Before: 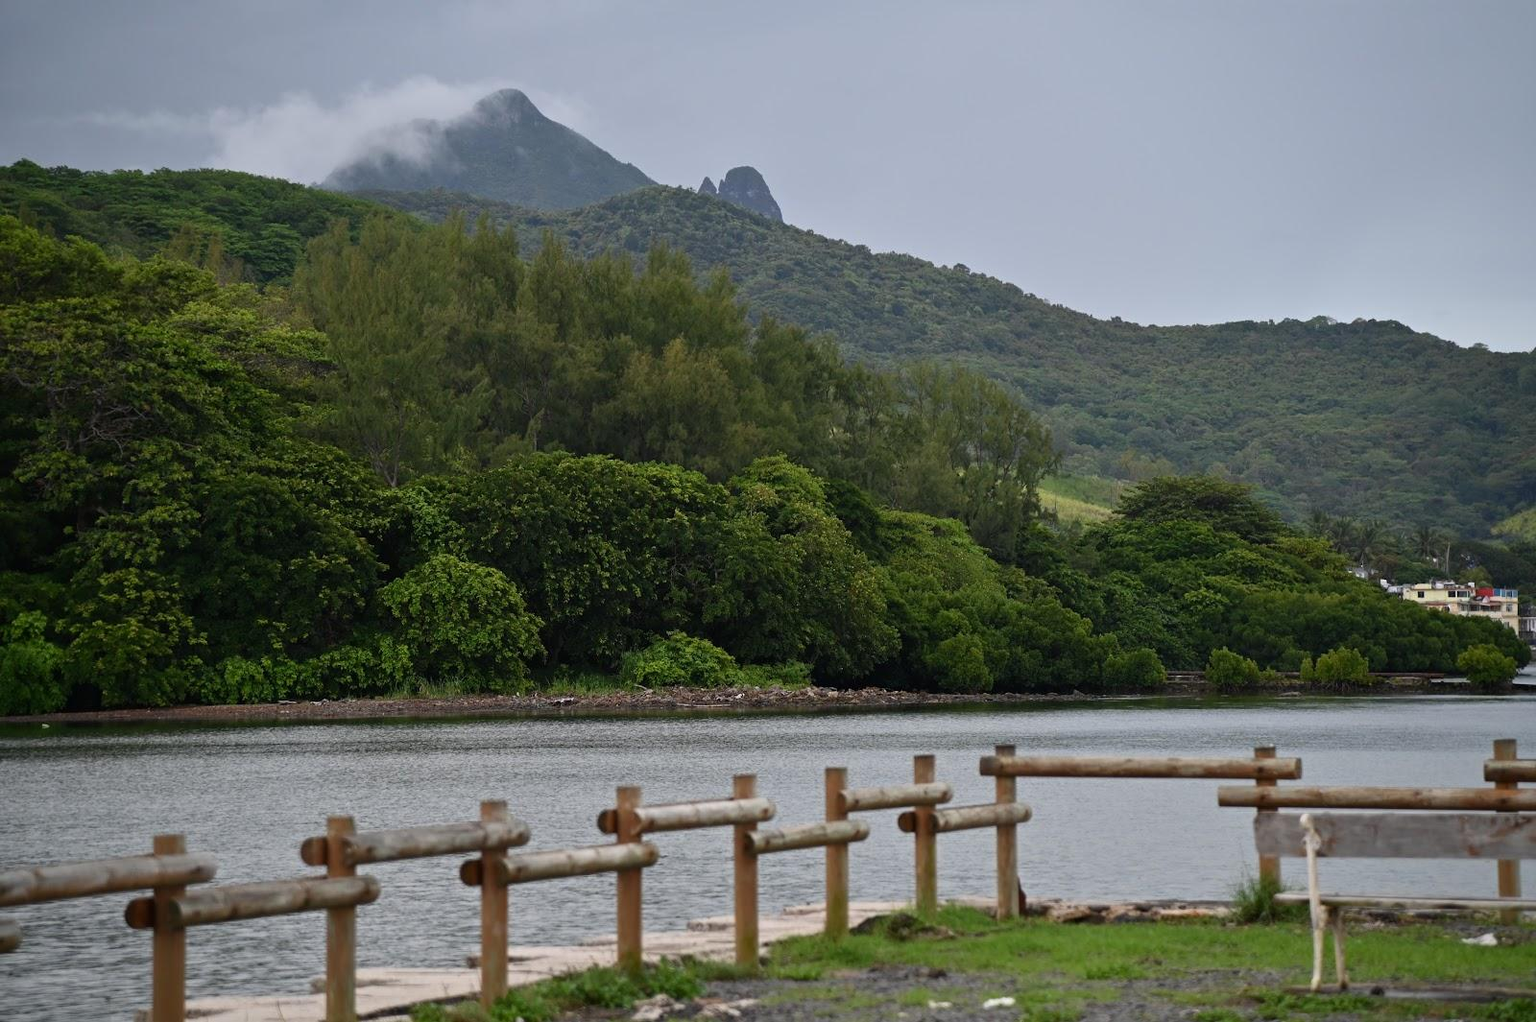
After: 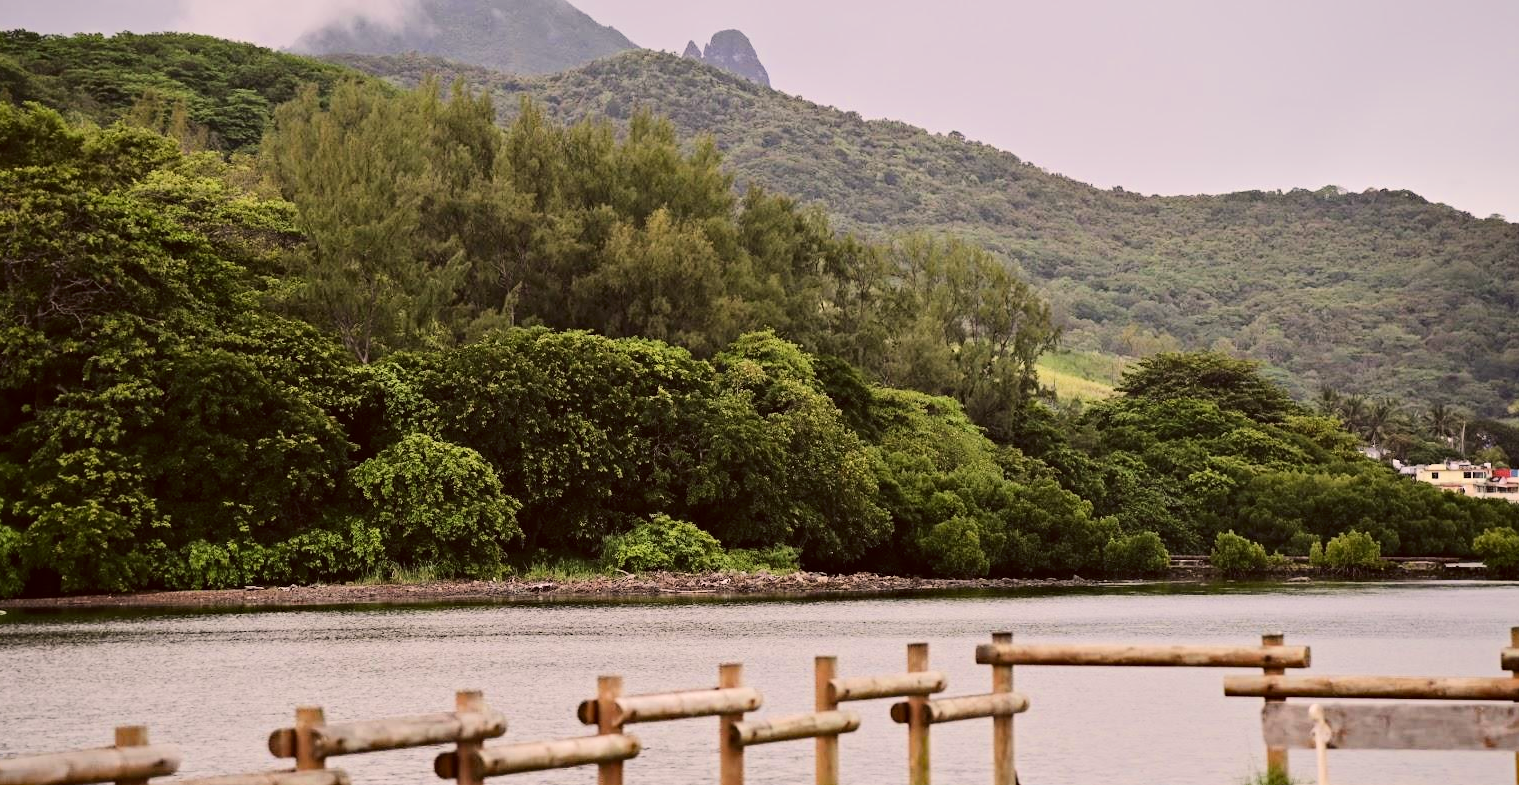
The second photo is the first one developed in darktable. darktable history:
haze removal: compatibility mode true, adaptive false
color correction: highlights a* 10.19, highlights b* 9.66, shadows a* 8.43, shadows b* 8.17, saturation 0.823
crop and rotate: left 2.831%, top 13.601%, right 2.191%, bottom 12.671%
tone equalizer: -7 EV 0.151 EV, -6 EV 0.609 EV, -5 EV 1.12 EV, -4 EV 1.34 EV, -3 EV 1.14 EV, -2 EV 0.6 EV, -1 EV 0.15 EV, edges refinement/feathering 500, mask exposure compensation -1.57 EV, preserve details no
